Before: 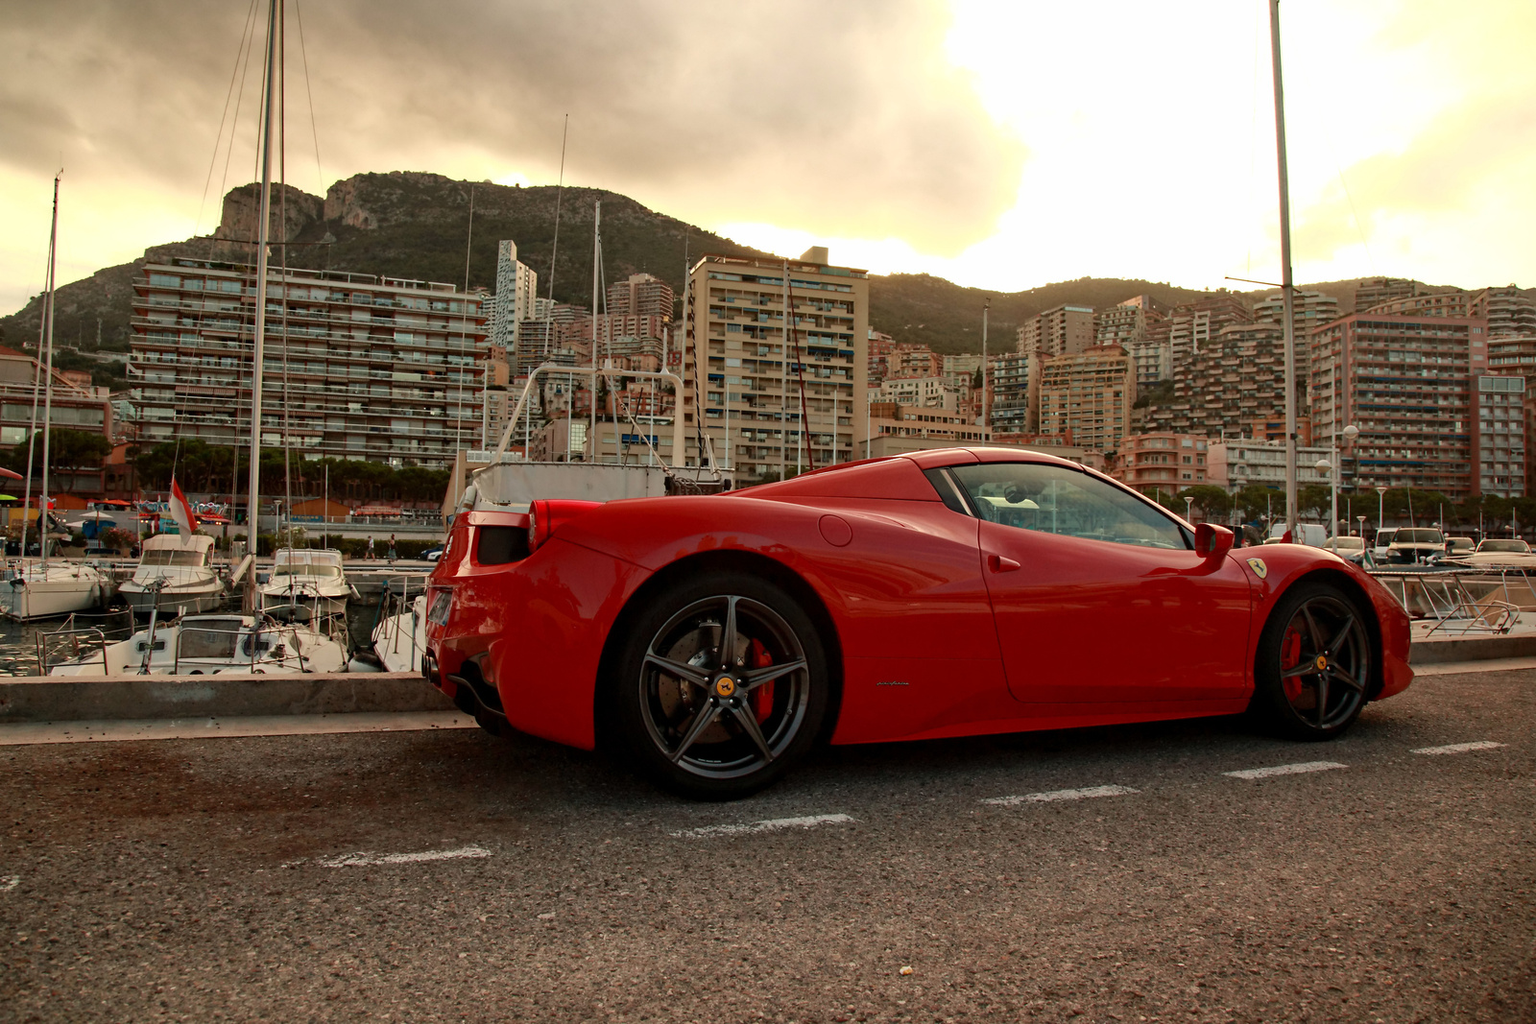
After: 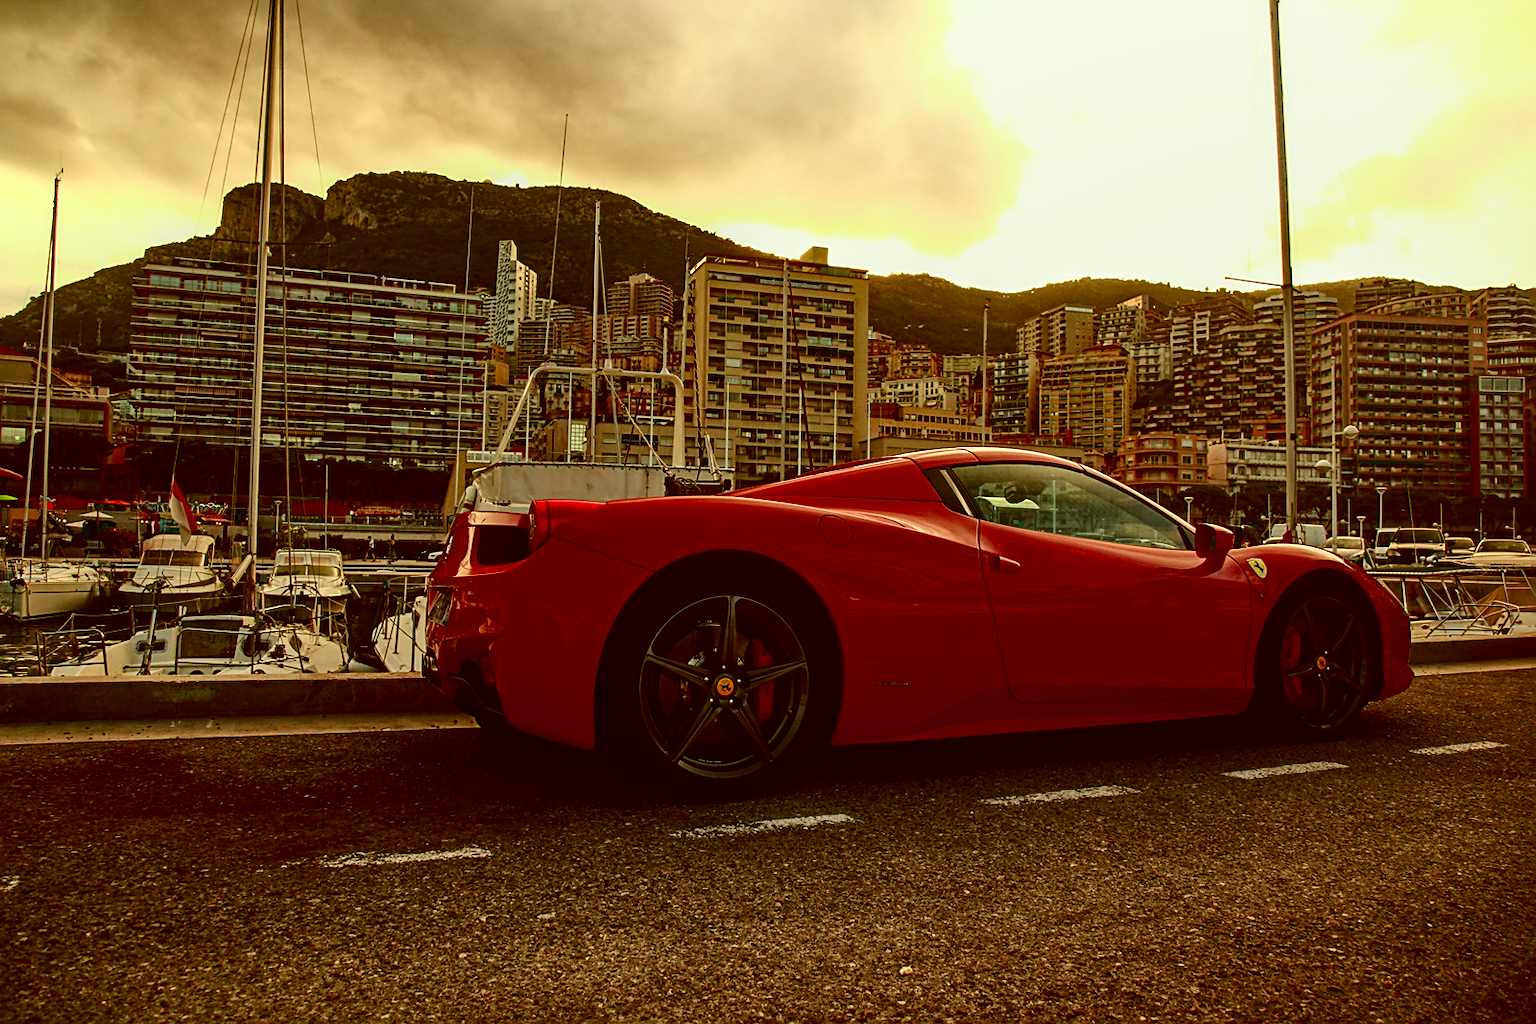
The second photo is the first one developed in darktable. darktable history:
sharpen: on, module defaults
contrast brightness saturation: contrast 0.22, brightness -0.19, saturation 0.24
color correction: highlights a* -5.3, highlights b* 9.8, shadows a* 9.8, shadows b* 24.26
local contrast: on, module defaults
